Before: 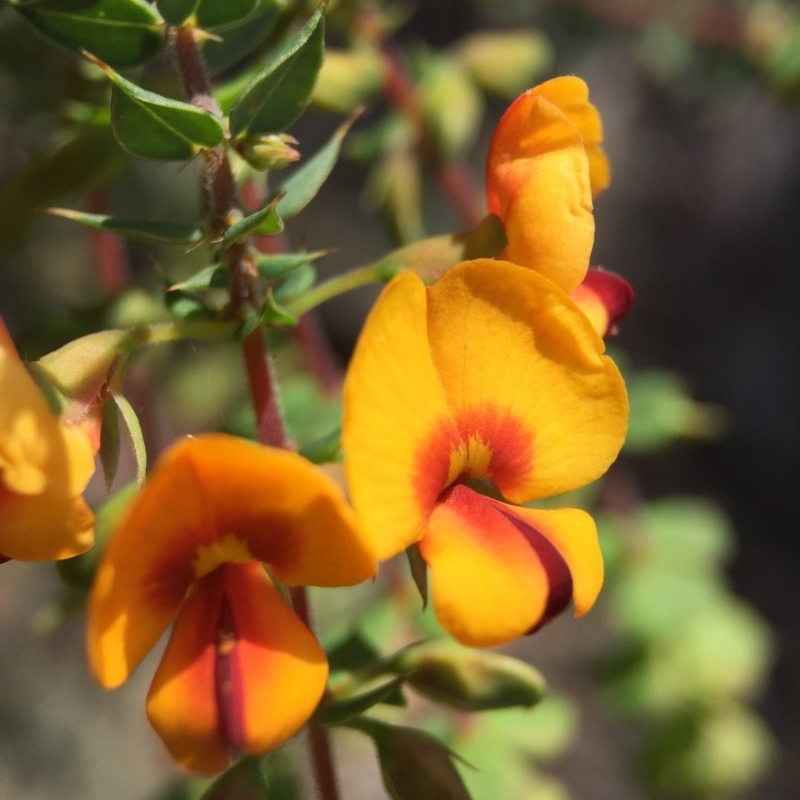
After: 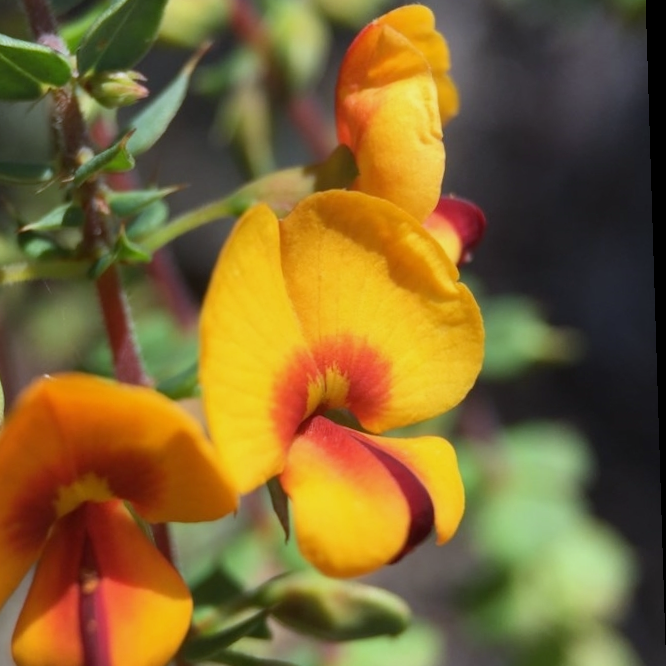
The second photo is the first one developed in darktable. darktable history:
white balance: red 0.948, green 1.02, blue 1.176
rotate and perspective: rotation -1.77°, lens shift (horizontal) 0.004, automatic cropping off
crop: left 19.159%, top 9.58%, bottom 9.58%
